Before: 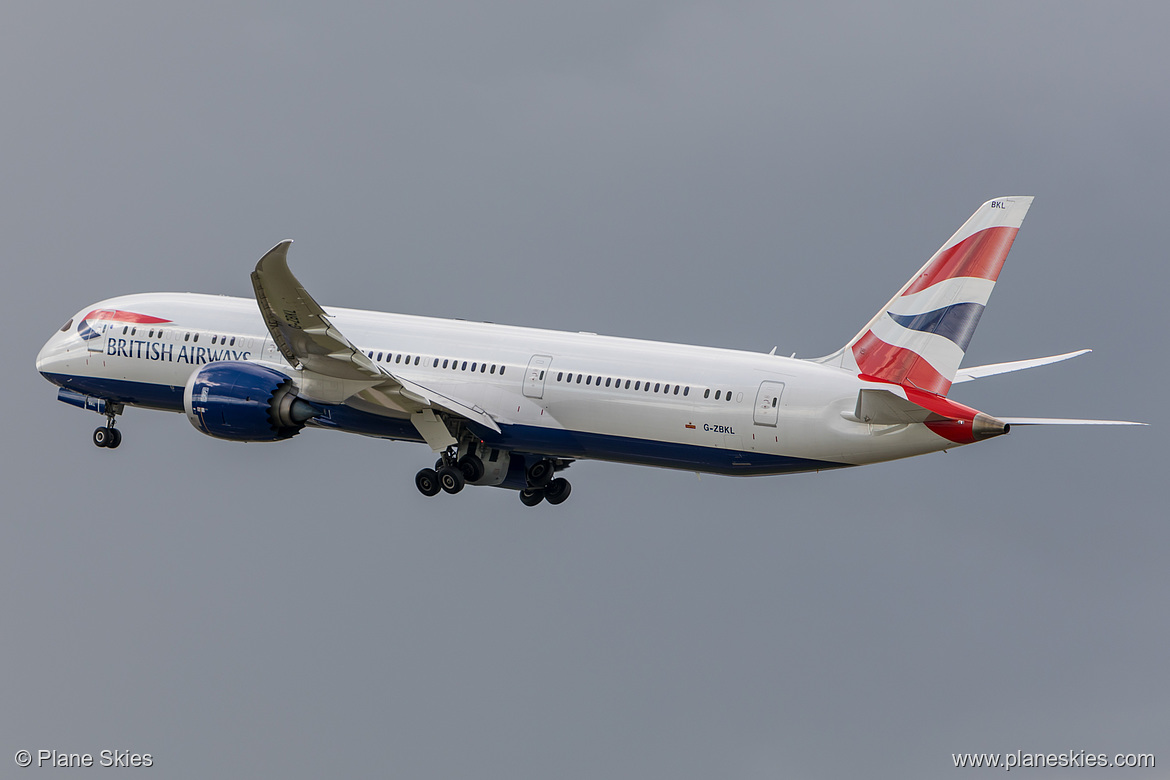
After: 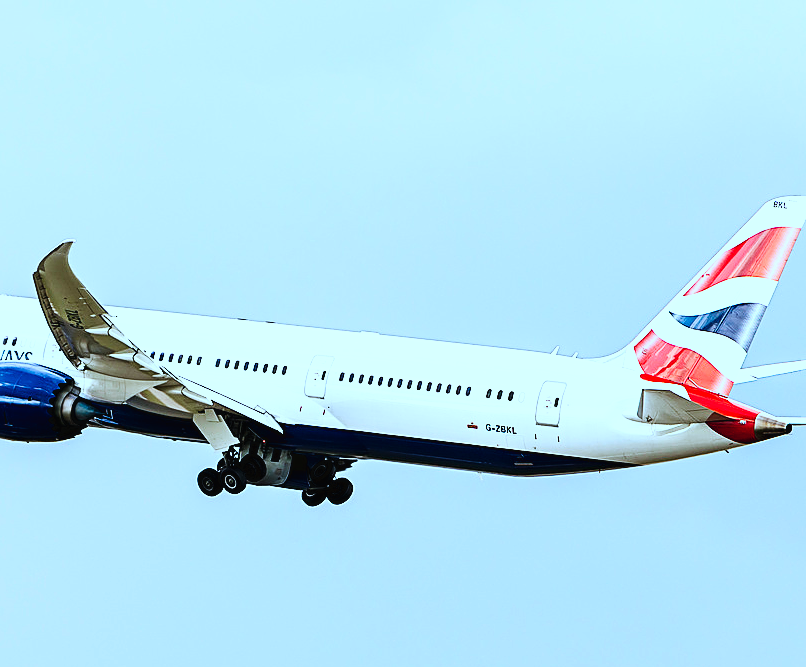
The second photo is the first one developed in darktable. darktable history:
color correction: highlights a* -9.85, highlights b* -21.97
color balance rgb: shadows lift › chroma 0.737%, shadows lift › hue 110.73°, linear chroma grading › global chroma 1.671%, linear chroma grading › mid-tones -1.231%, perceptual saturation grading › global saturation 19.389%, global vibrance 20%
crop: left 18.683%, right 12.378%, bottom 14.391%
sharpen: on, module defaults
tone equalizer: -8 EV -0.764 EV, -7 EV -0.728 EV, -6 EV -0.63 EV, -5 EV -0.388 EV, -3 EV 0.388 EV, -2 EV 0.6 EV, -1 EV 0.694 EV, +0 EV 0.728 EV, edges refinement/feathering 500, mask exposure compensation -1.57 EV, preserve details no
base curve: curves: ch0 [(0, 0.003) (0.001, 0.002) (0.006, 0.004) (0.02, 0.022) (0.048, 0.086) (0.094, 0.234) (0.162, 0.431) (0.258, 0.629) (0.385, 0.8) (0.548, 0.918) (0.751, 0.988) (1, 1)], preserve colors none
